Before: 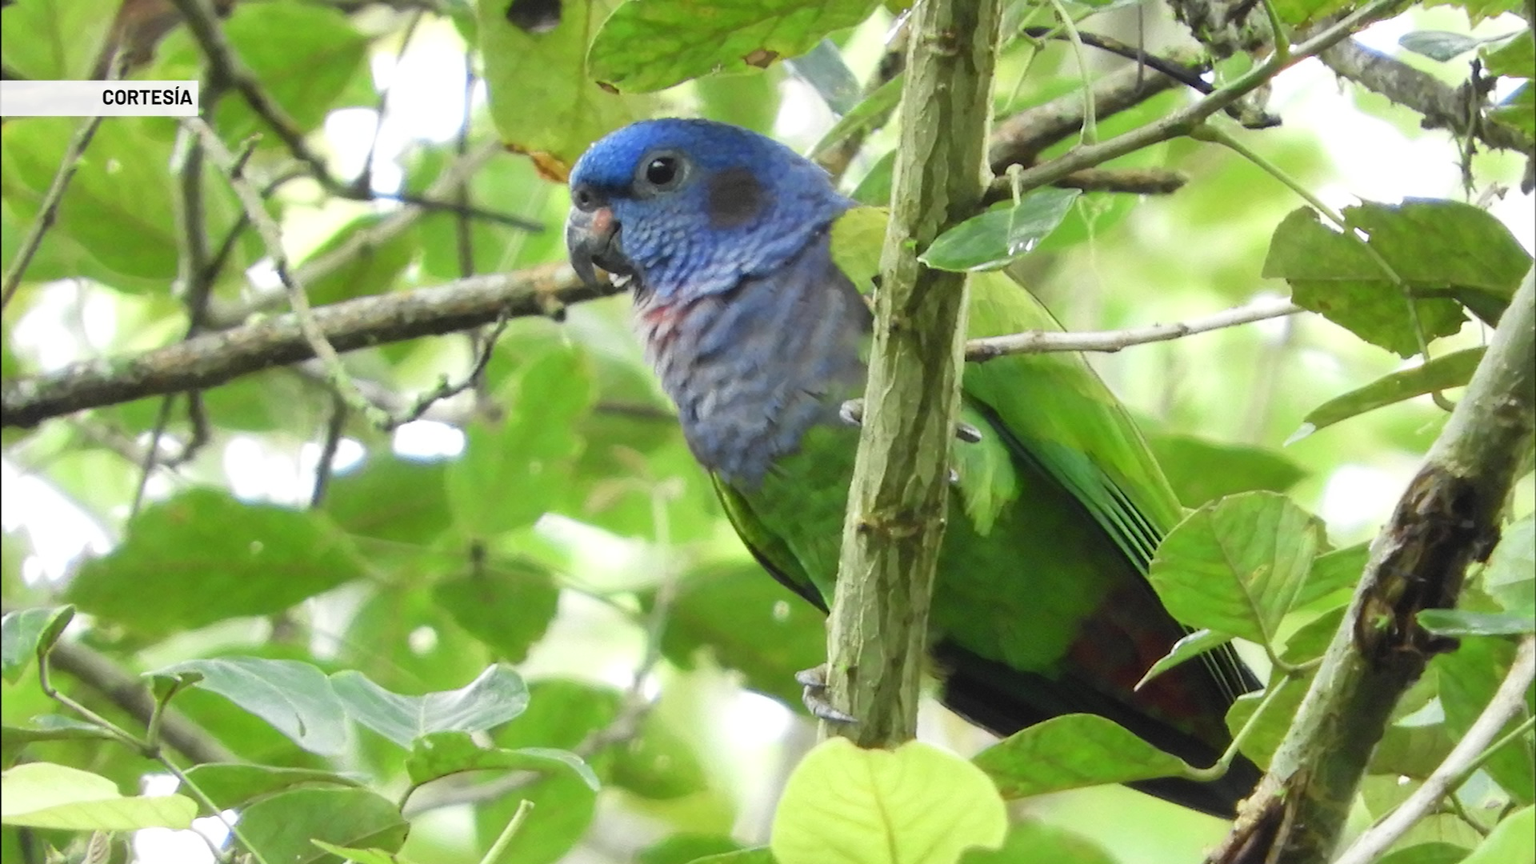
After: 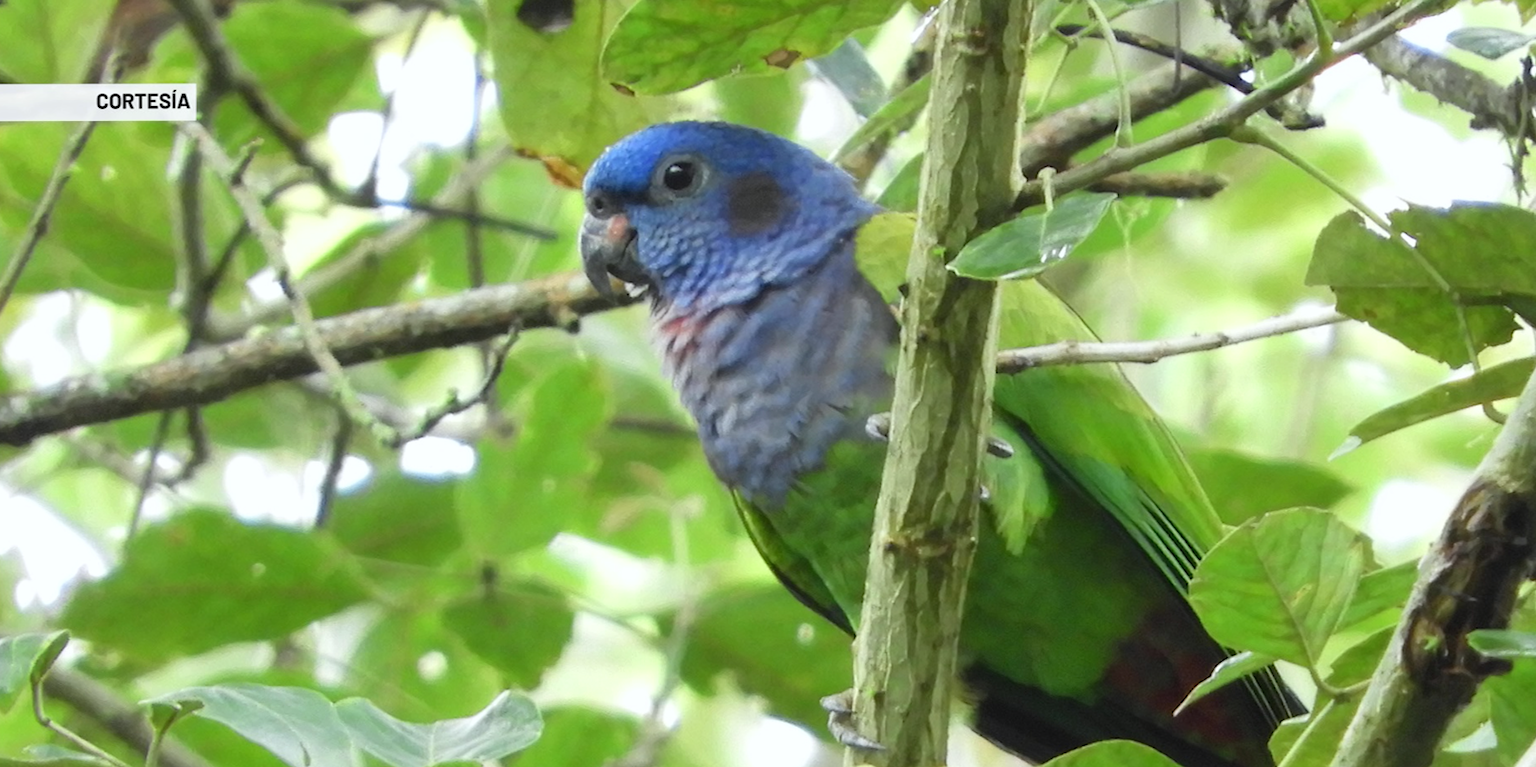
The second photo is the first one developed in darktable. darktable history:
white balance: red 0.982, blue 1.018
crop and rotate: angle 0.2°, left 0.275%, right 3.127%, bottom 14.18%
